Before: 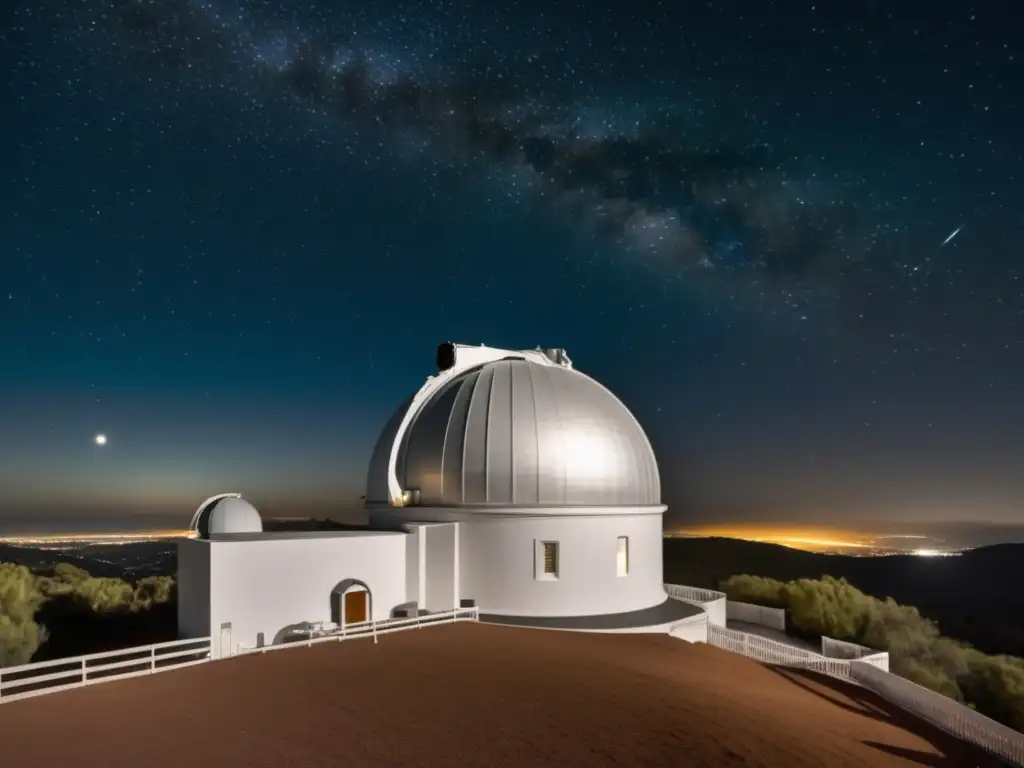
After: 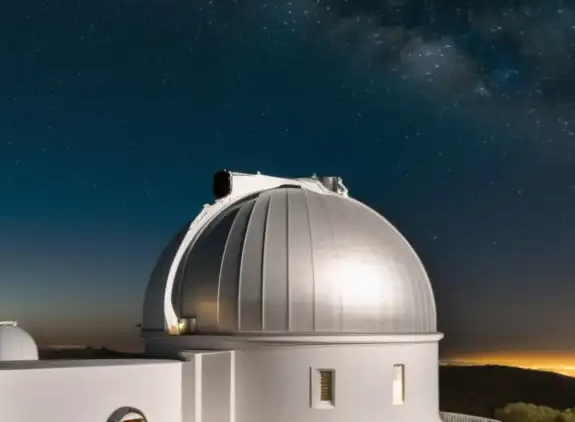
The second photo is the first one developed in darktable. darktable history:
crop and rotate: left 21.956%, top 22.44%, right 21.826%, bottom 22.565%
